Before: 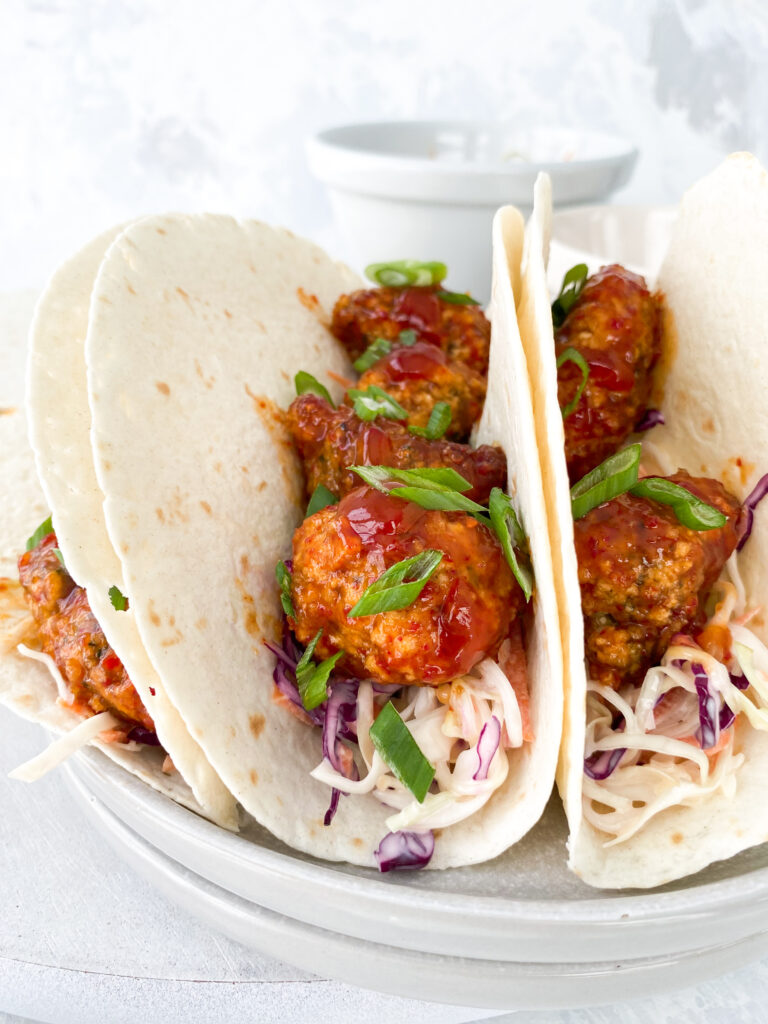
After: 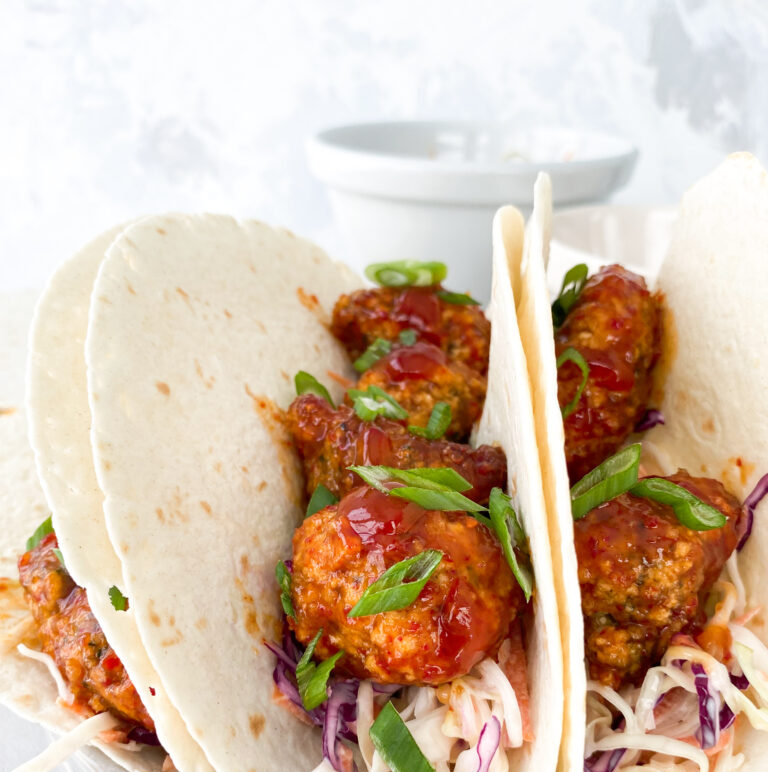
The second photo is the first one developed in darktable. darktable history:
crop: bottom 24.574%
